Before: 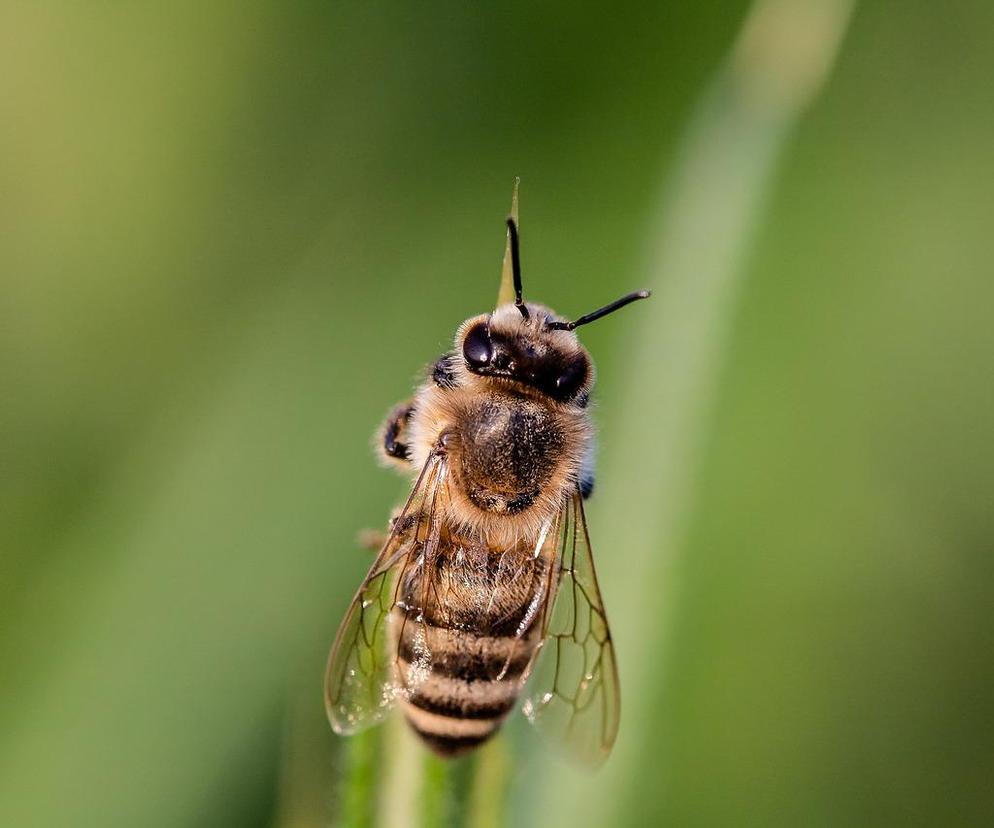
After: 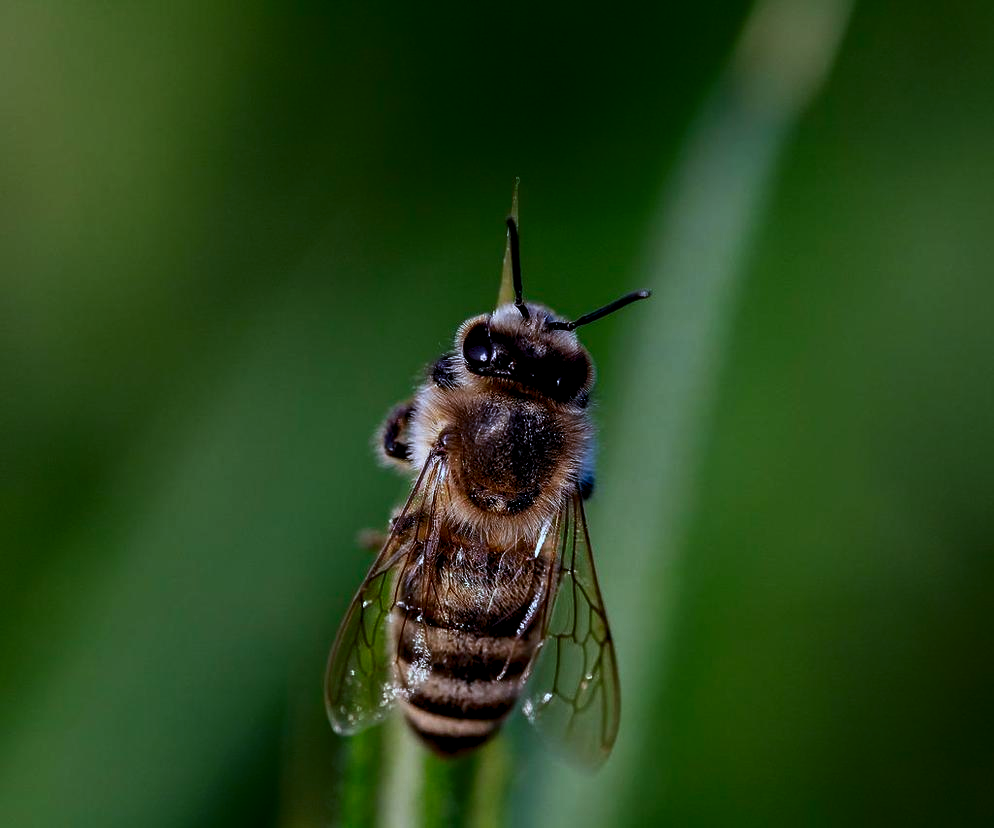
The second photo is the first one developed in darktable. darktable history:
levels: gray 59.42%, levels [0.016, 0.5, 0.996]
color calibration: output R [1.003, 0.027, -0.041, 0], output G [-0.018, 1.043, -0.038, 0], output B [0.071, -0.086, 1.017, 0], illuminant custom, x 0.389, y 0.387, temperature 3809.7 K
contrast brightness saturation: brightness -0.539
